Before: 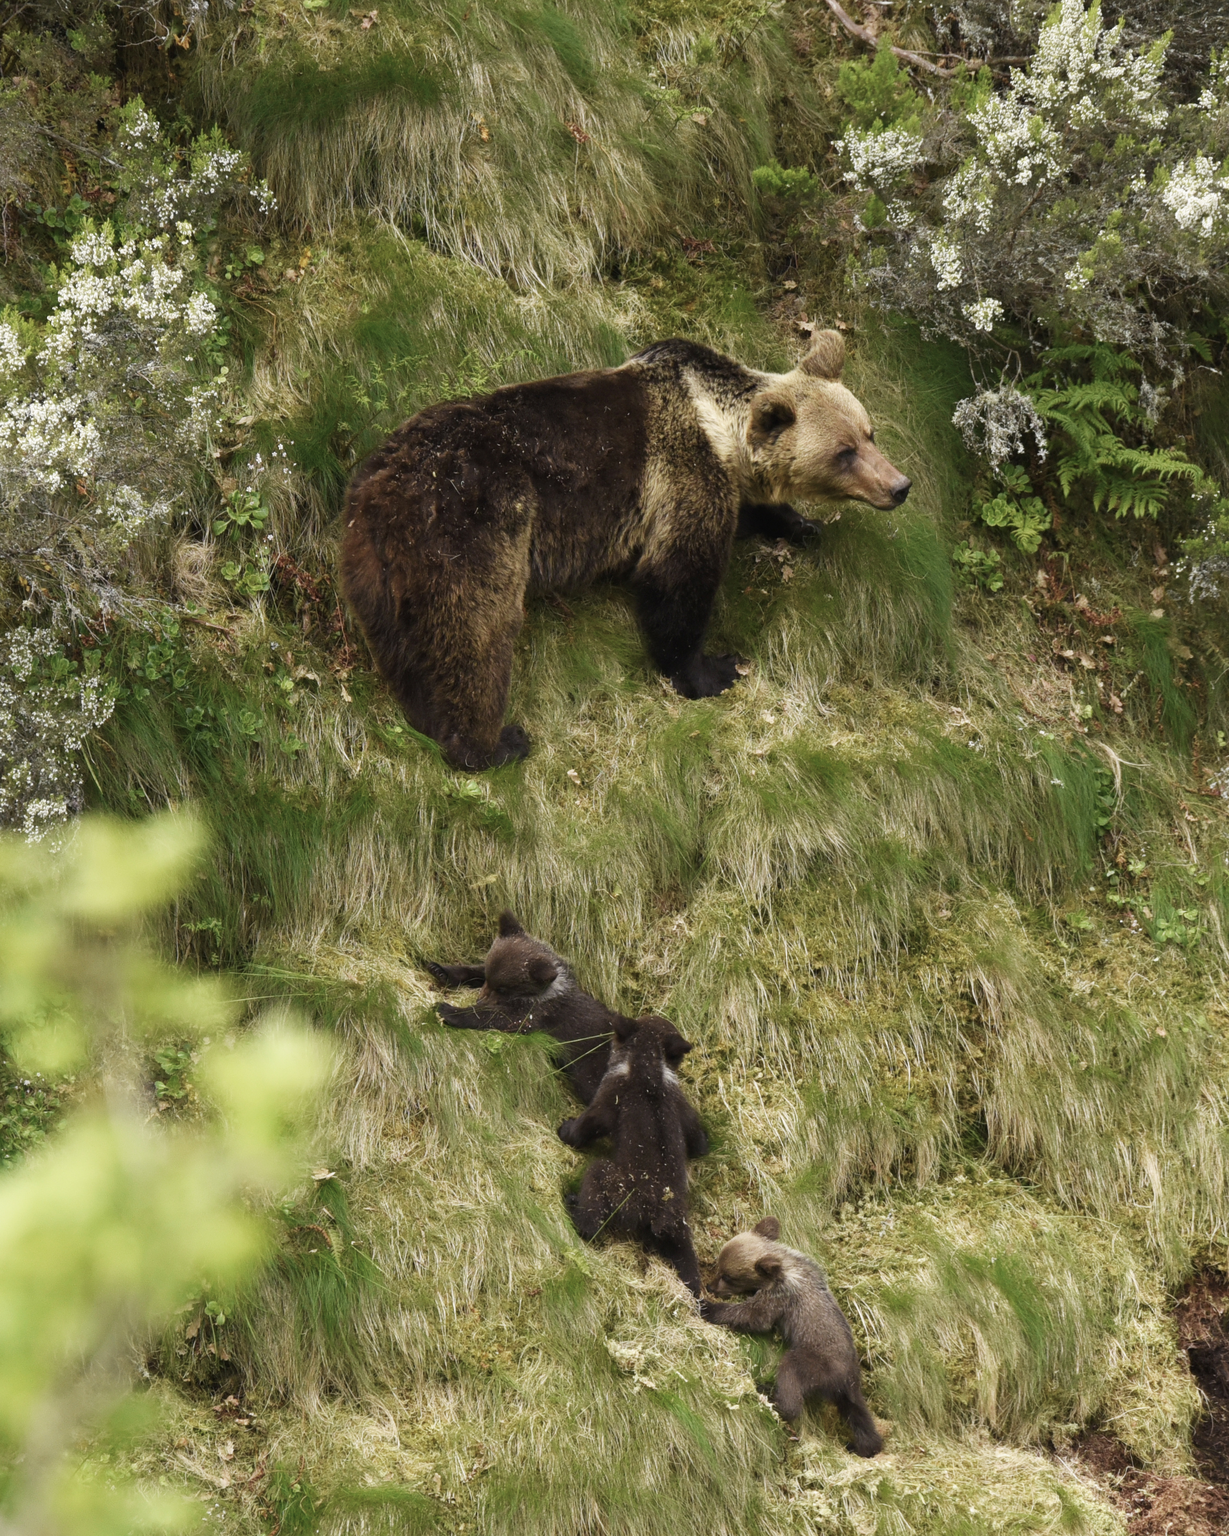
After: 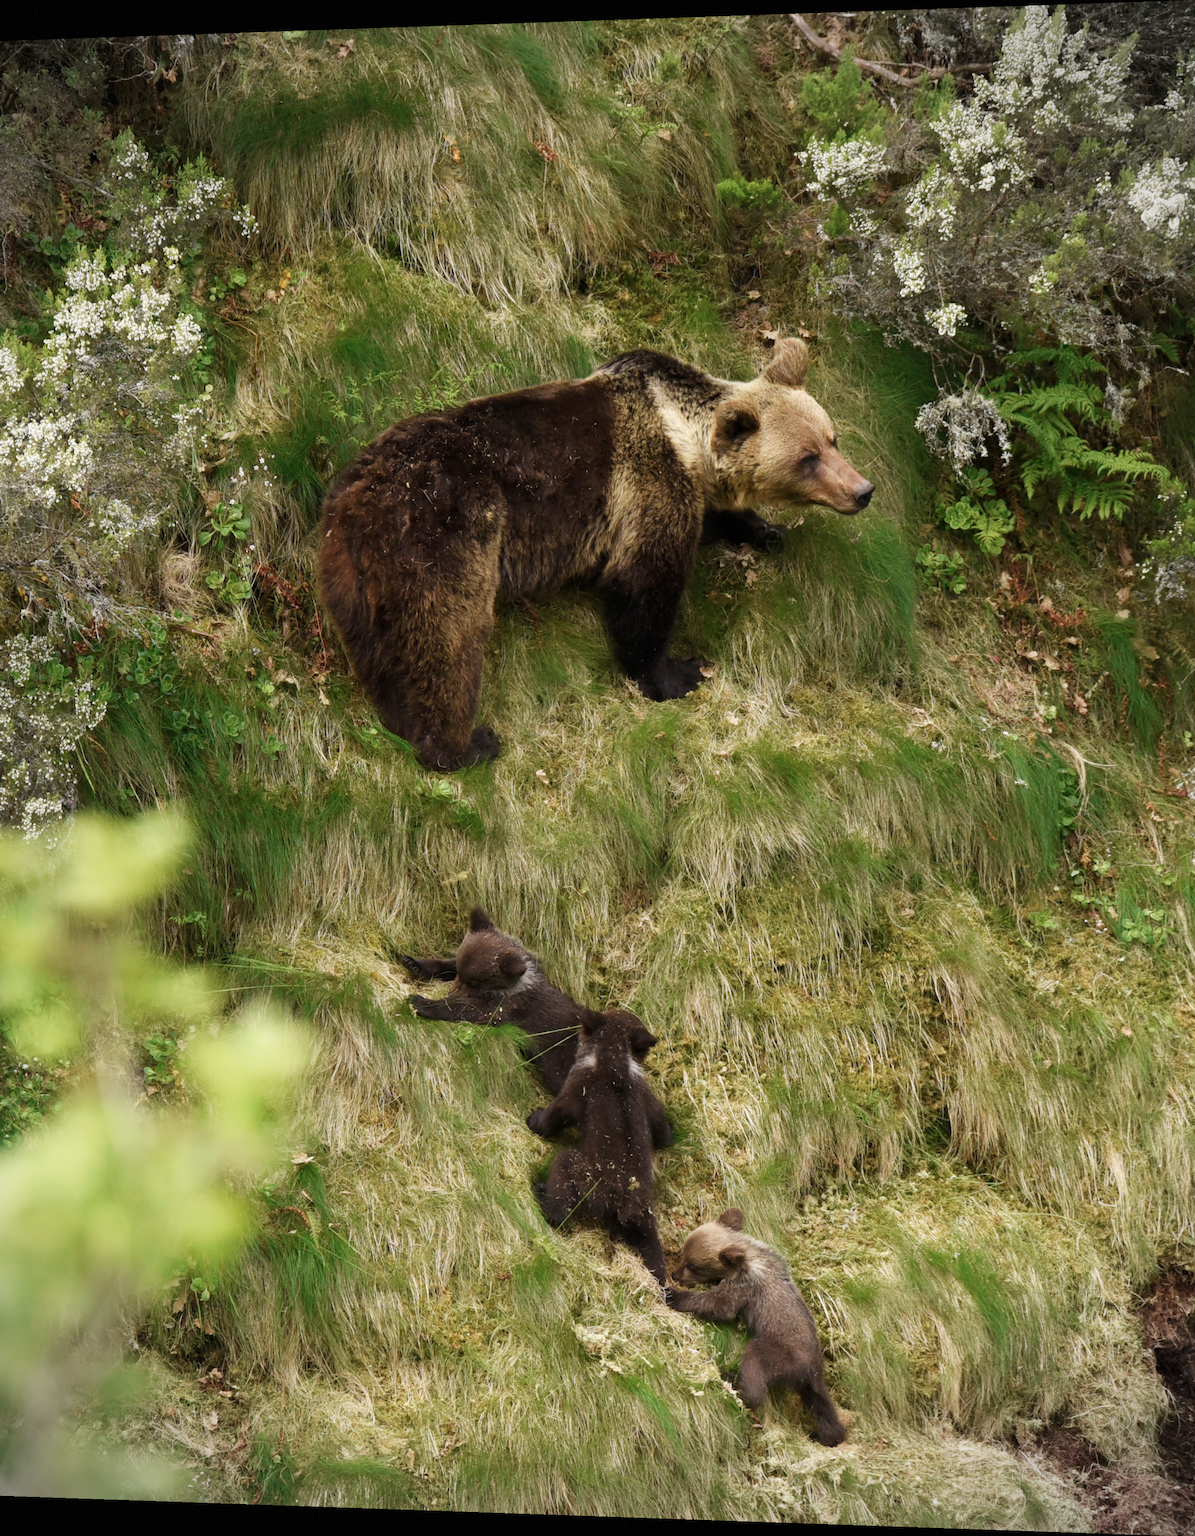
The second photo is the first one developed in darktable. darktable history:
rotate and perspective: lens shift (horizontal) -0.055, automatic cropping off
vignetting: dithering 8-bit output, unbound false
